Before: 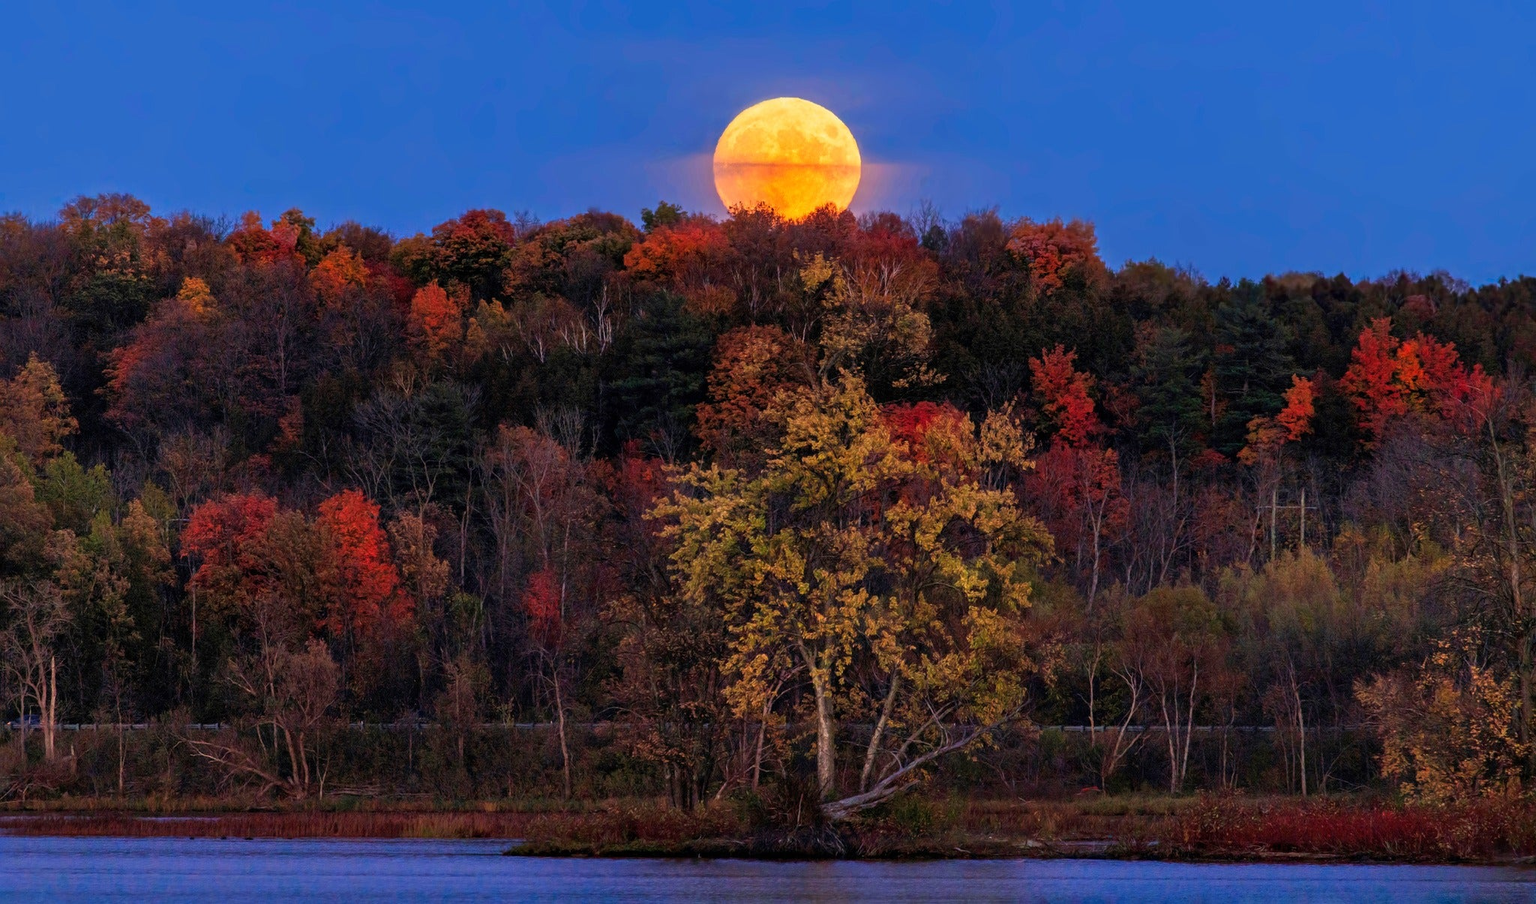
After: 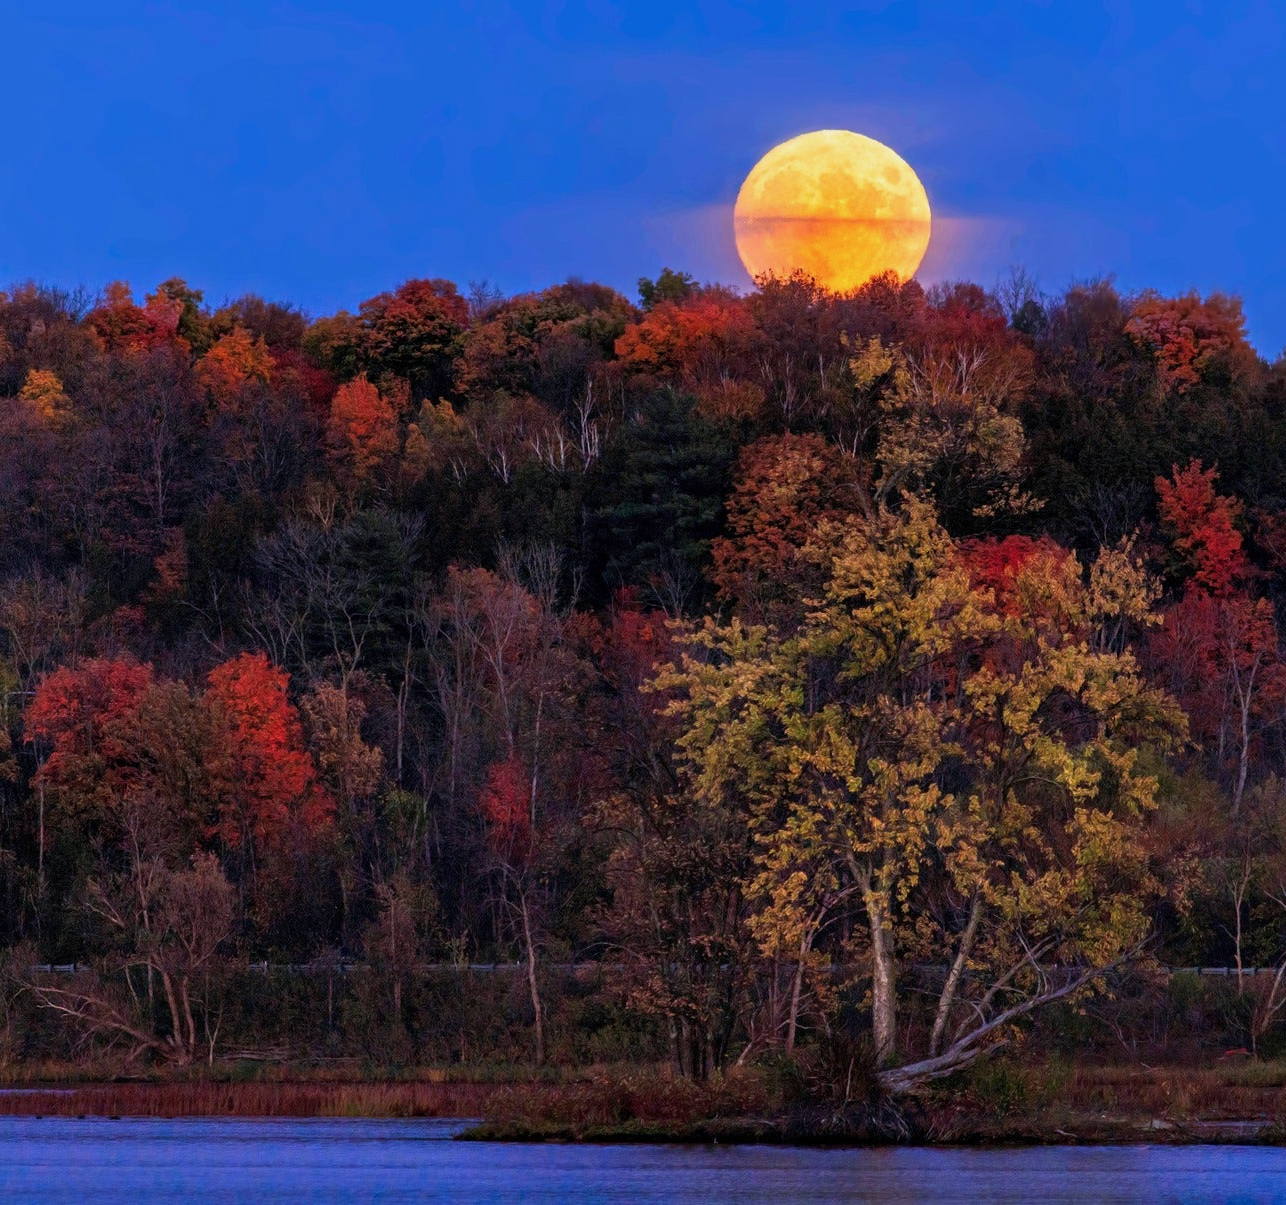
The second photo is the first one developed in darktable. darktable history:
white balance: red 0.976, blue 1.04
crop: left 10.644%, right 26.528%
color calibration: illuminant as shot in camera, x 0.358, y 0.373, temperature 4628.91 K
